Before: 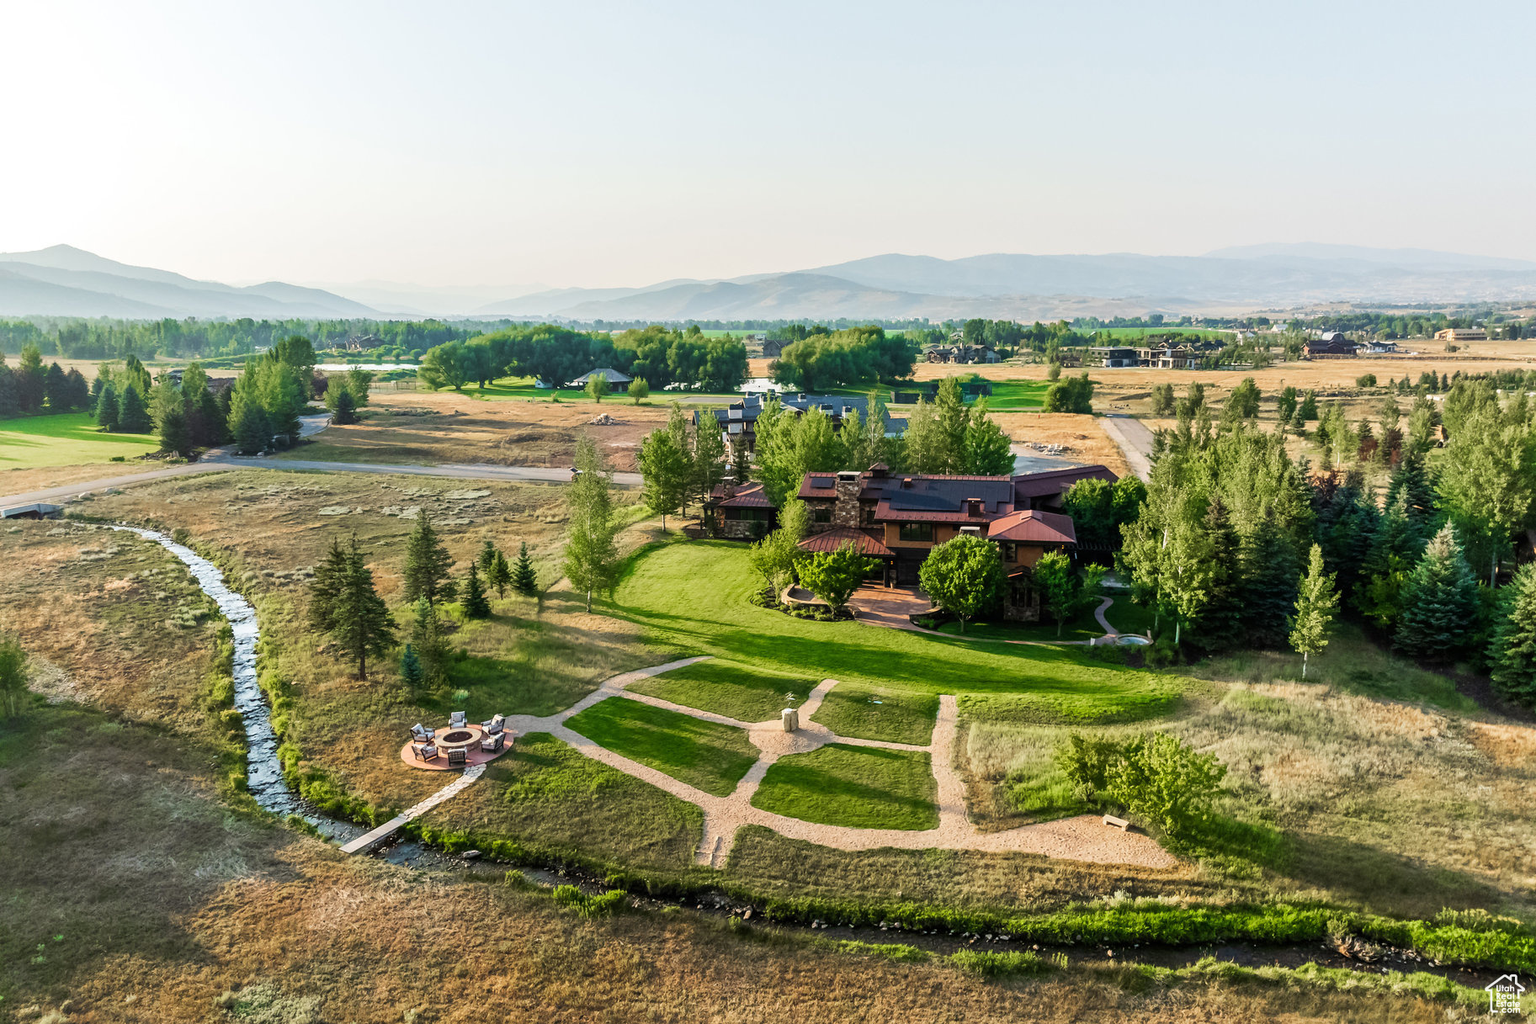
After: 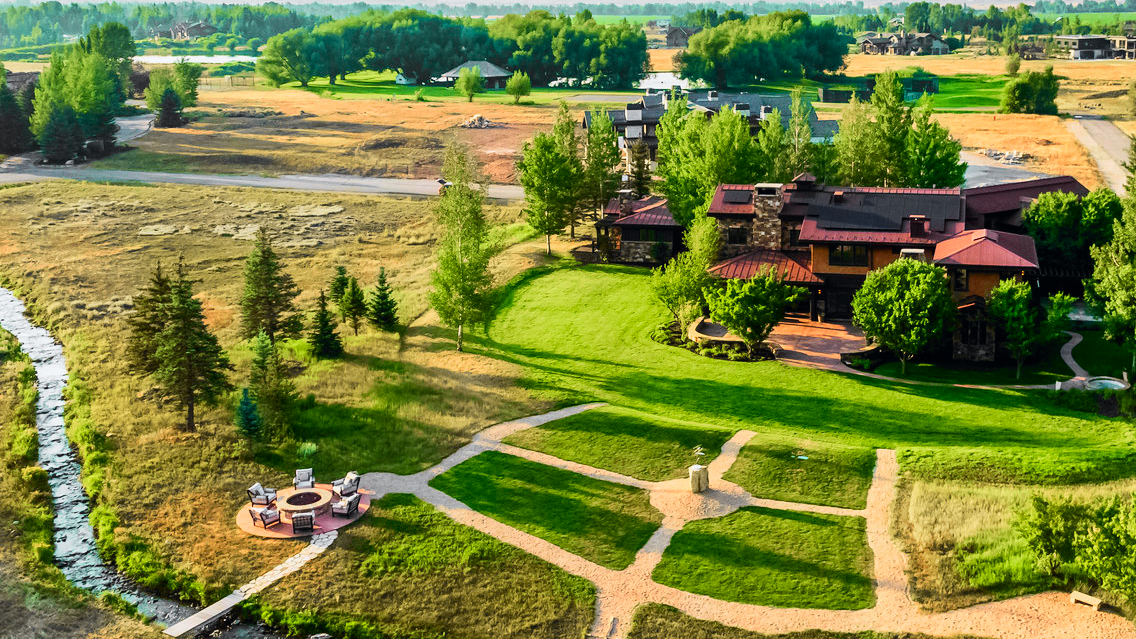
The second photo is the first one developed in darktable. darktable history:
crop: left 13.198%, top 30.995%, right 24.508%, bottom 15.796%
tone curve: curves: ch0 [(0, 0) (0.071, 0.047) (0.266, 0.26) (0.491, 0.552) (0.753, 0.818) (1, 0.983)]; ch1 [(0, 0) (0.346, 0.307) (0.408, 0.369) (0.463, 0.443) (0.482, 0.493) (0.502, 0.5) (0.517, 0.518) (0.546, 0.576) (0.588, 0.643) (0.651, 0.709) (1, 1)]; ch2 [(0, 0) (0.346, 0.34) (0.434, 0.46) (0.485, 0.494) (0.5, 0.494) (0.517, 0.503) (0.535, 0.545) (0.583, 0.634) (0.625, 0.686) (1, 1)], color space Lab, independent channels, preserve colors none
